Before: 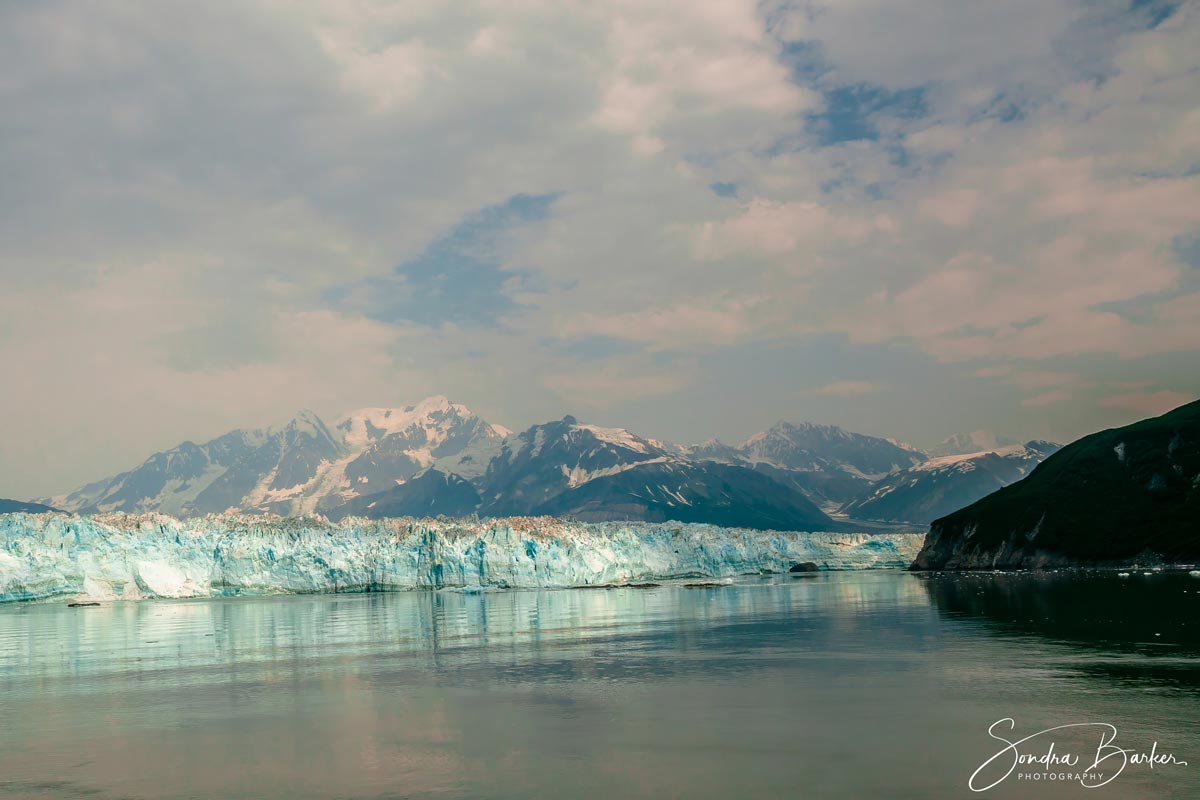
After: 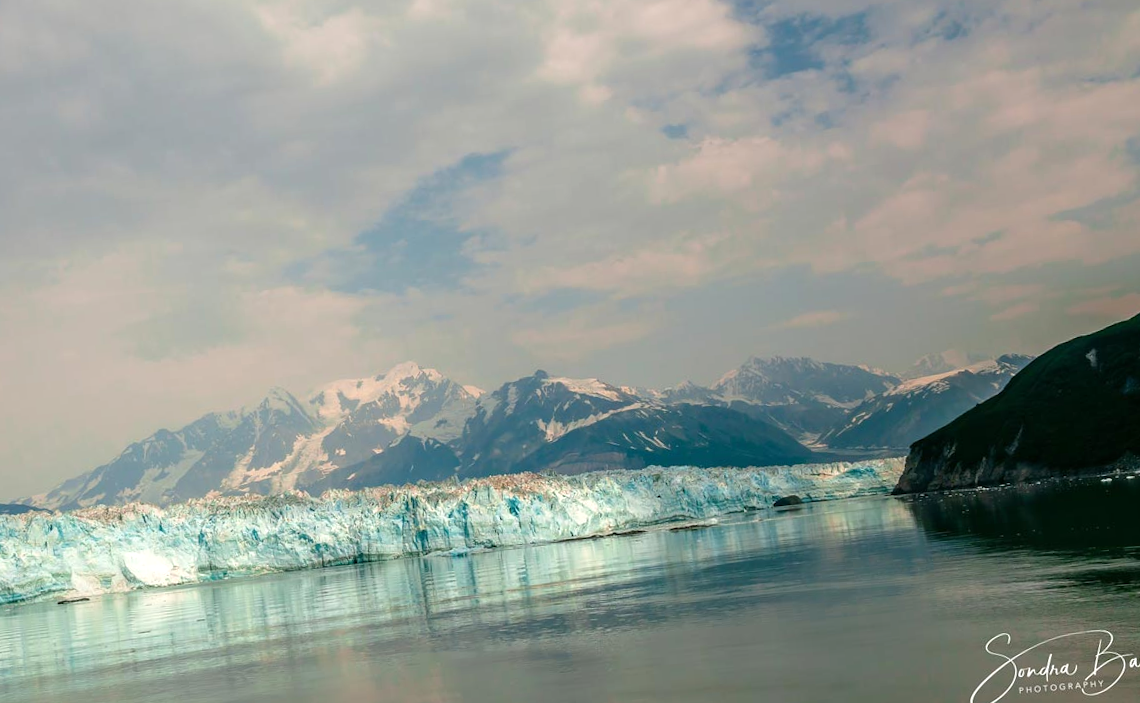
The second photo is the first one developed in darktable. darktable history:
rotate and perspective: rotation -5°, crop left 0.05, crop right 0.952, crop top 0.11, crop bottom 0.89
exposure: exposure 0.2 EV, compensate highlight preservation false
